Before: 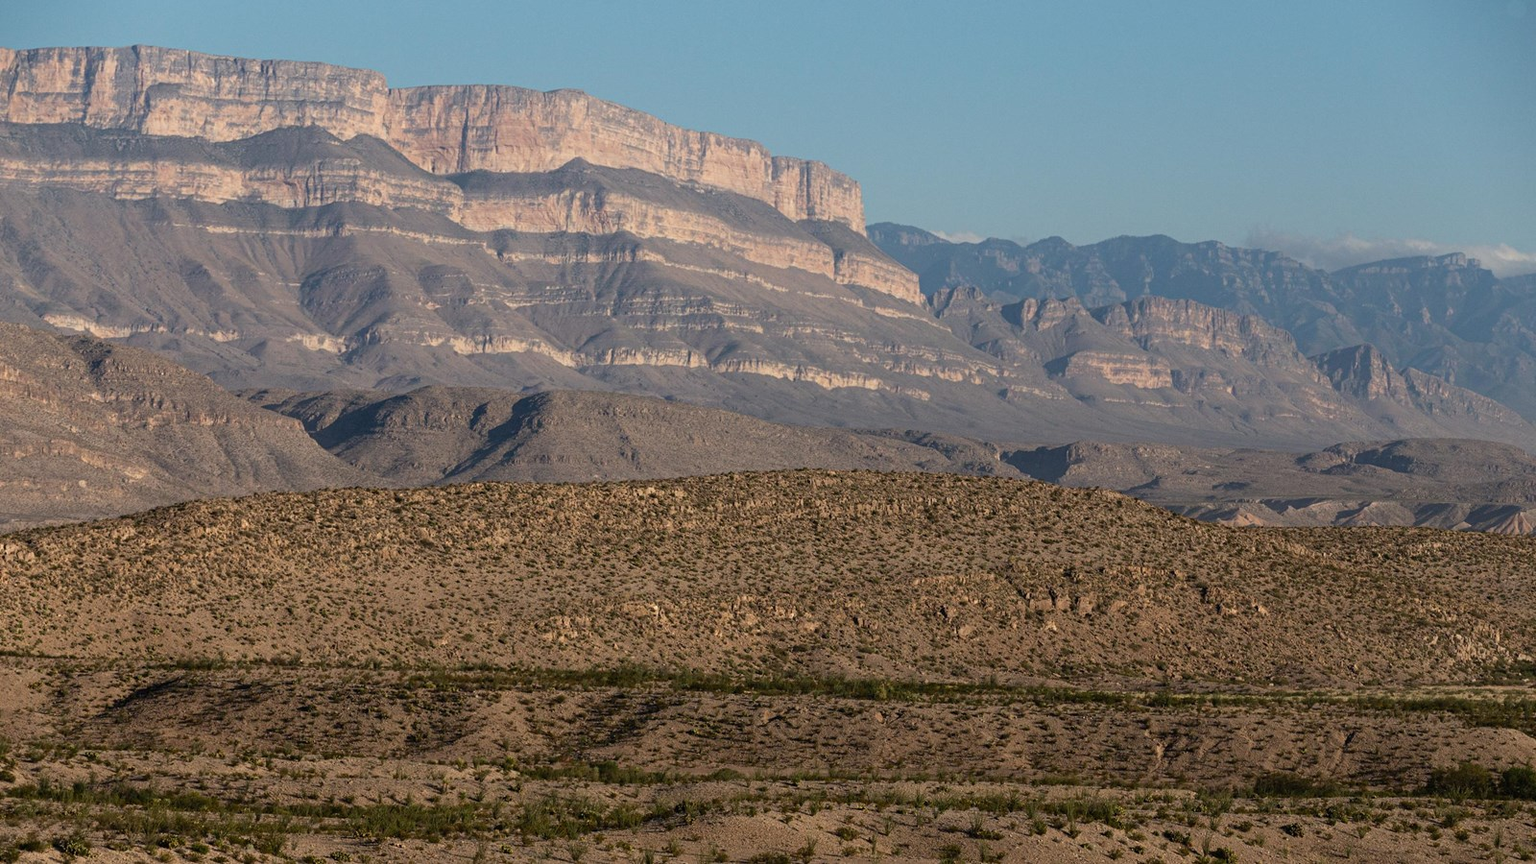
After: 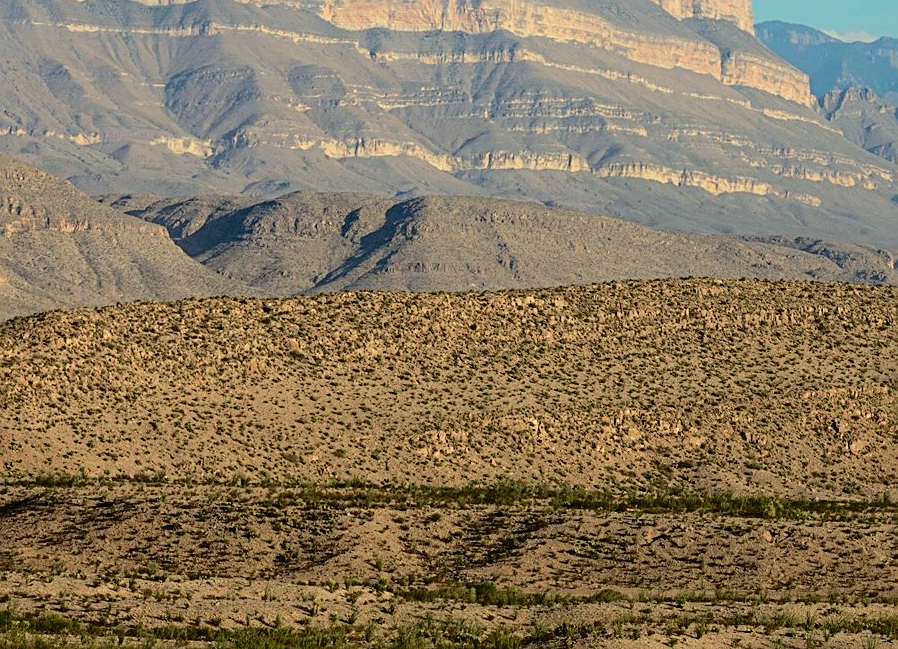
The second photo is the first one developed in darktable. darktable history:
tone curve: curves: ch0 [(0, 0.01) (0.052, 0.045) (0.136, 0.133) (0.275, 0.35) (0.43, 0.54) (0.676, 0.751) (0.89, 0.919) (1, 1)]; ch1 [(0, 0) (0.094, 0.081) (0.285, 0.299) (0.385, 0.403) (0.447, 0.429) (0.495, 0.496) (0.544, 0.552) (0.589, 0.612) (0.722, 0.728) (1, 1)]; ch2 [(0, 0) (0.257, 0.217) (0.43, 0.421) (0.498, 0.507) (0.531, 0.544) (0.56, 0.579) (0.625, 0.642) (1, 1)], color space Lab, independent channels, preserve colors none
crop: left 9.262%, top 23.546%, right 34.586%, bottom 4.247%
base curve: preserve colors none
sharpen: on, module defaults
contrast brightness saturation: contrast 0.044, saturation 0.151
color correction: highlights a* -7.9, highlights b* 3.31
